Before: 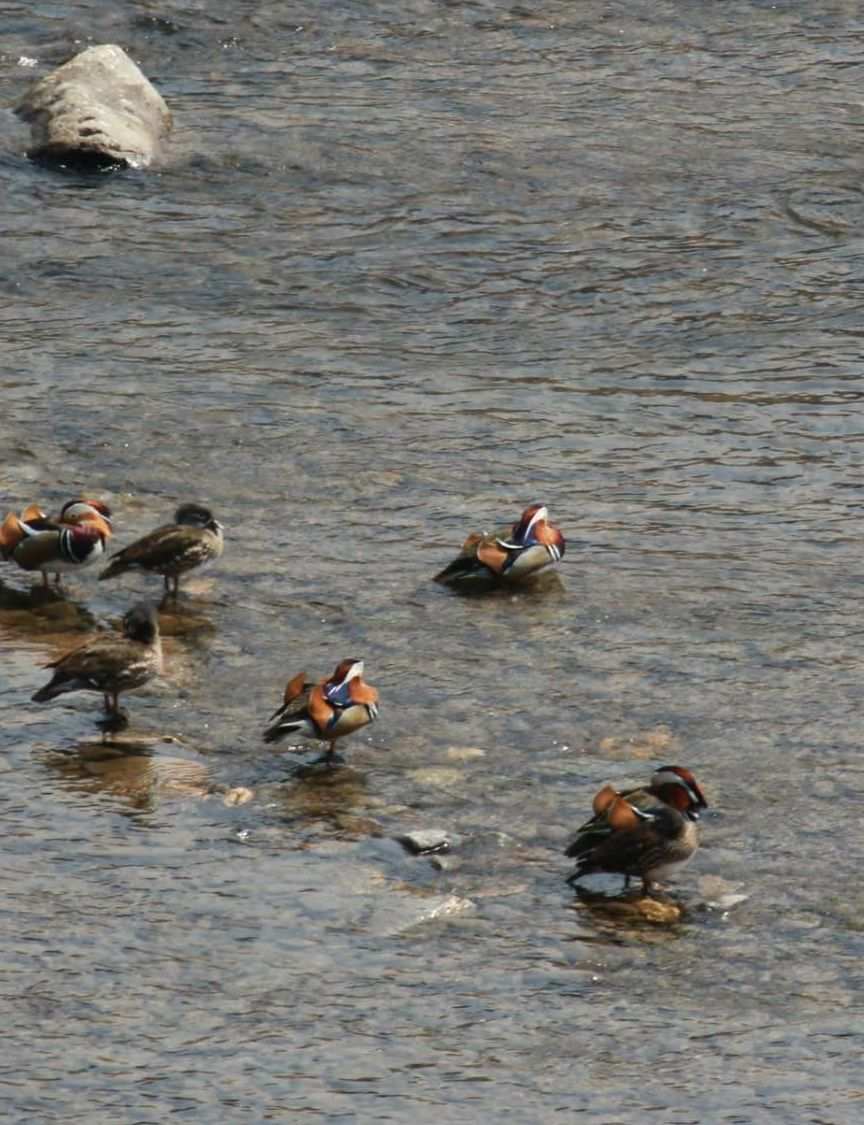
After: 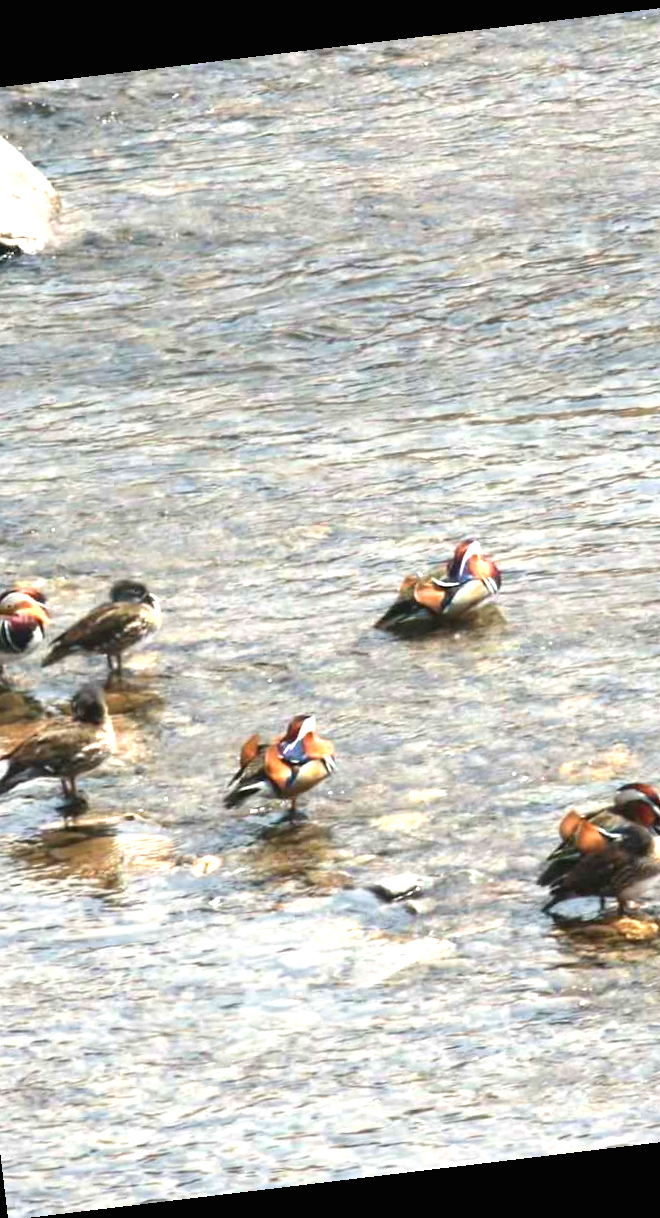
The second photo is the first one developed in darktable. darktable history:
exposure: black level correction 0, exposure 1.675 EV, compensate exposure bias true, compensate highlight preservation false
crop and rotate: left 12.648%, right 20.685%
rotate and perspective: rotation -6.83°, automatic cropping off
